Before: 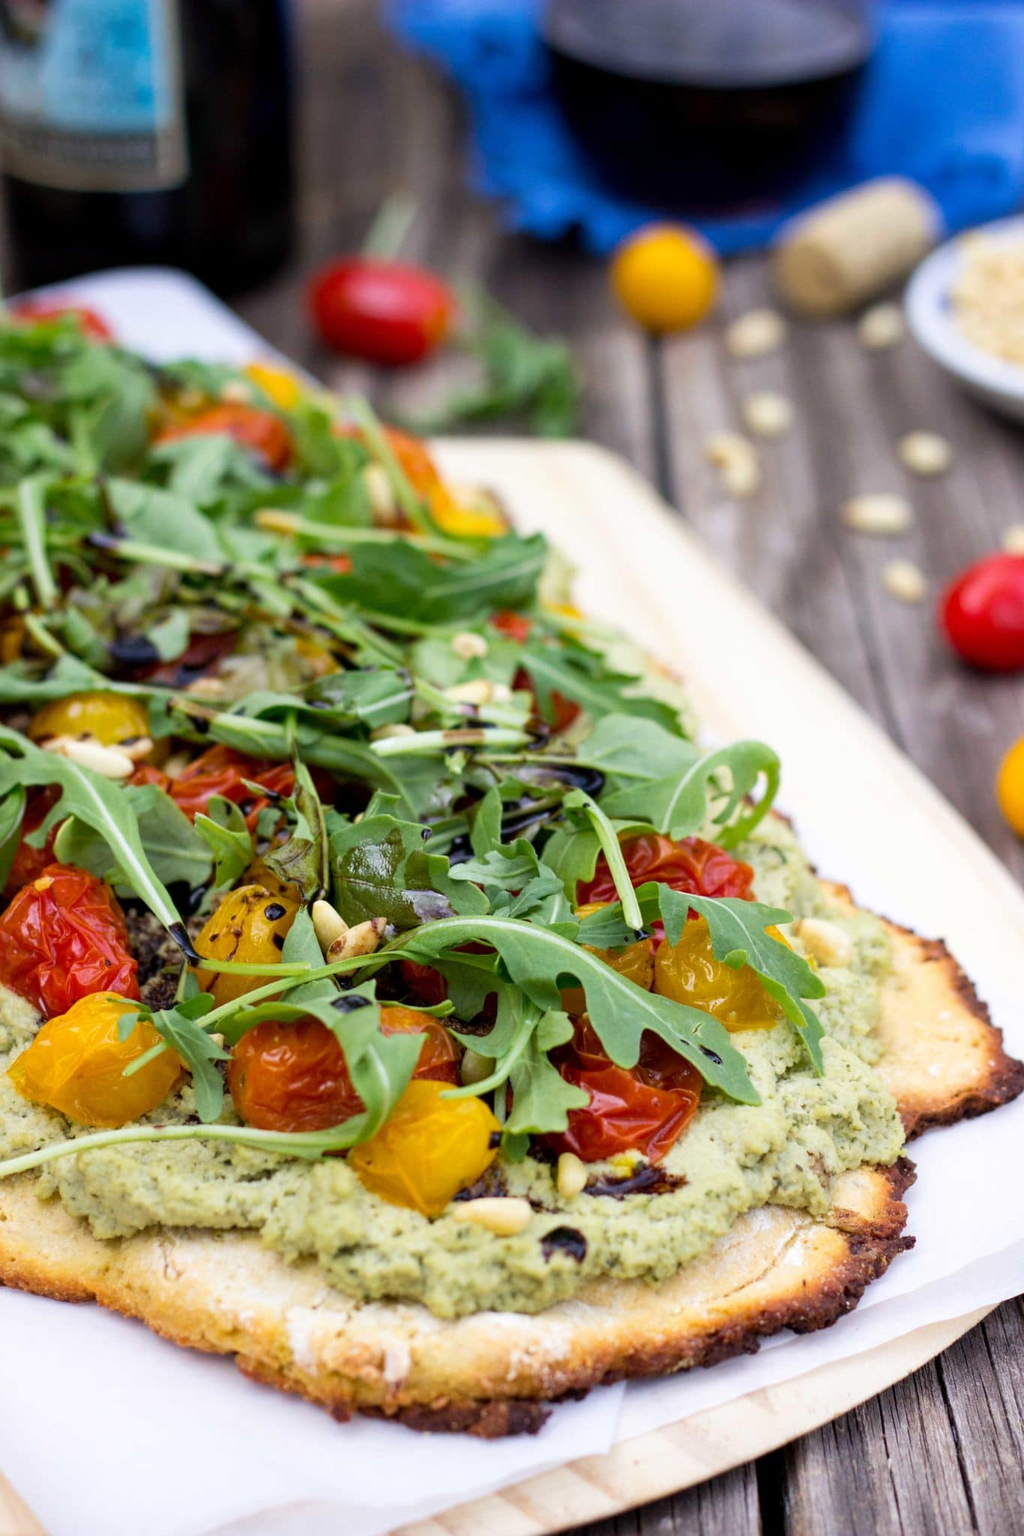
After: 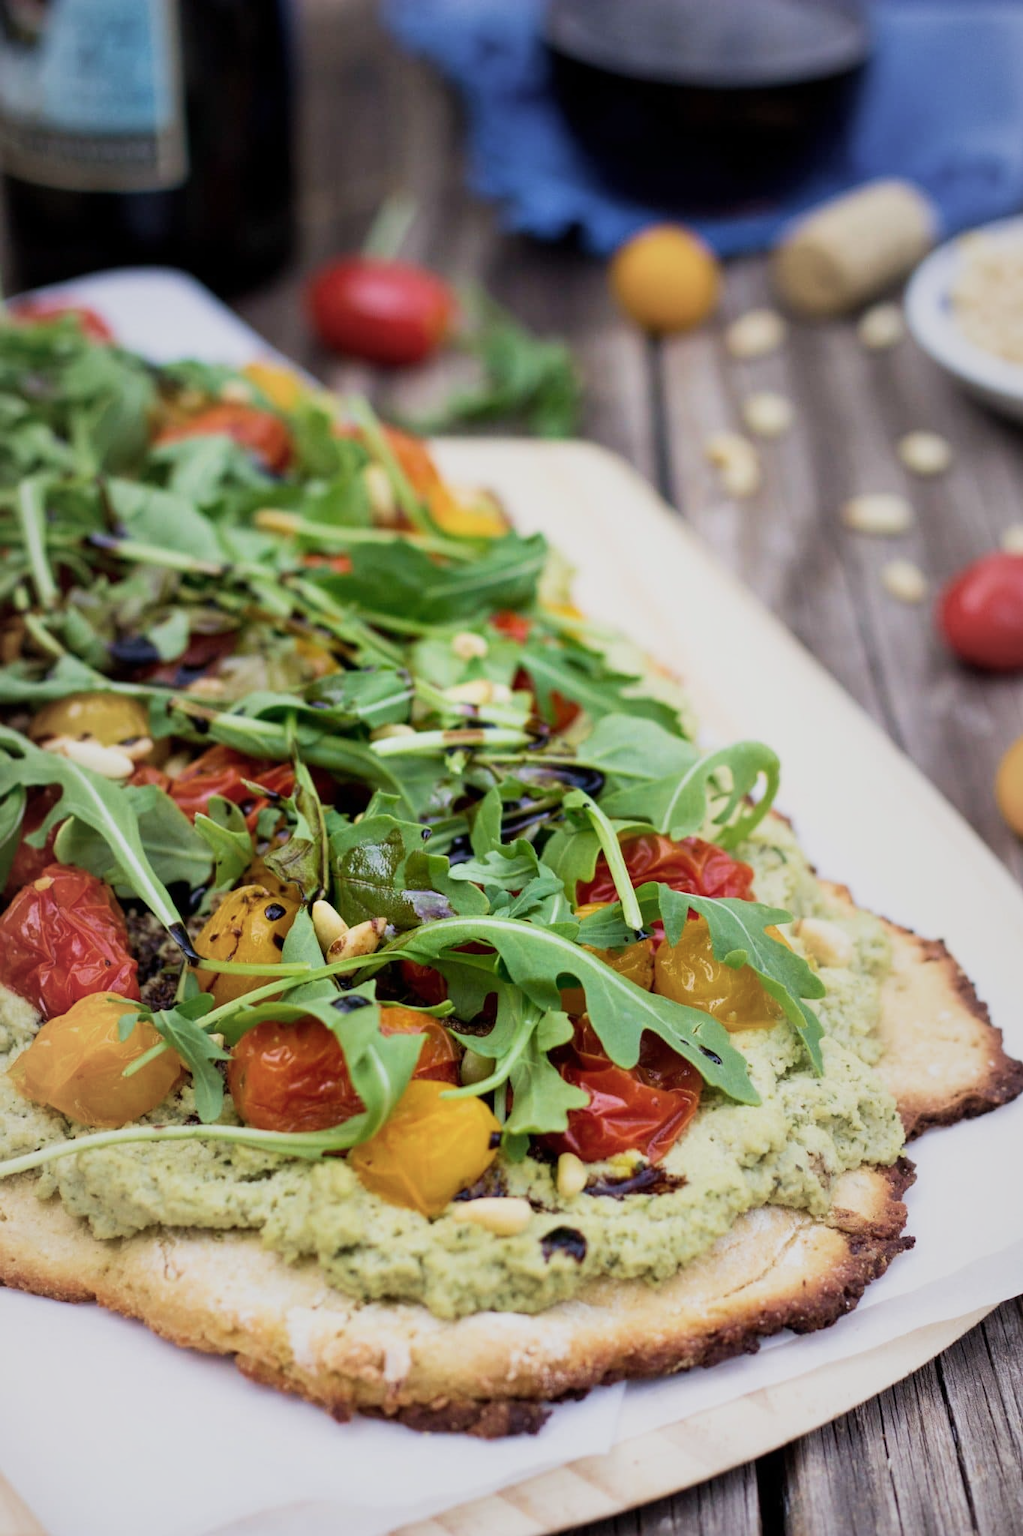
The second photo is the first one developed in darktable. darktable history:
velvia: on, module defaults
sigmoid: contrast 1.22, skew 0.65
vignetting: fall-off start 18.21%, fall-off radius 137.95%, brightness -0.207, center (-0.078, 0.066), width/height ratio 0.62, shape 0.59
